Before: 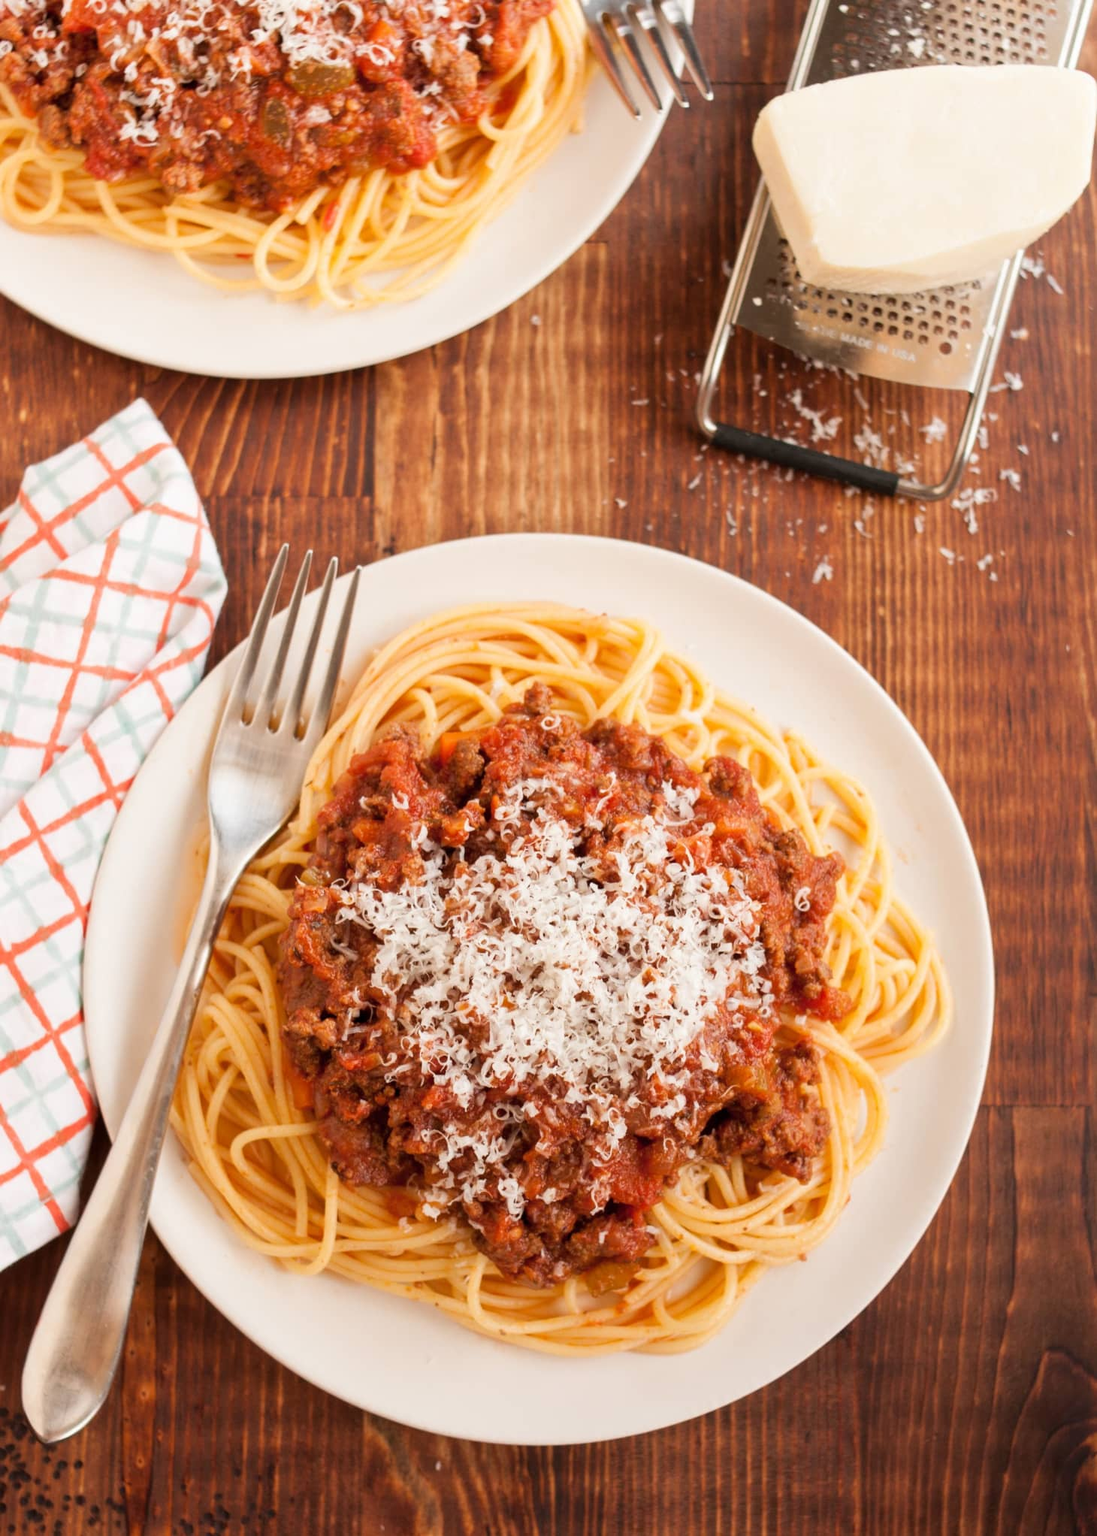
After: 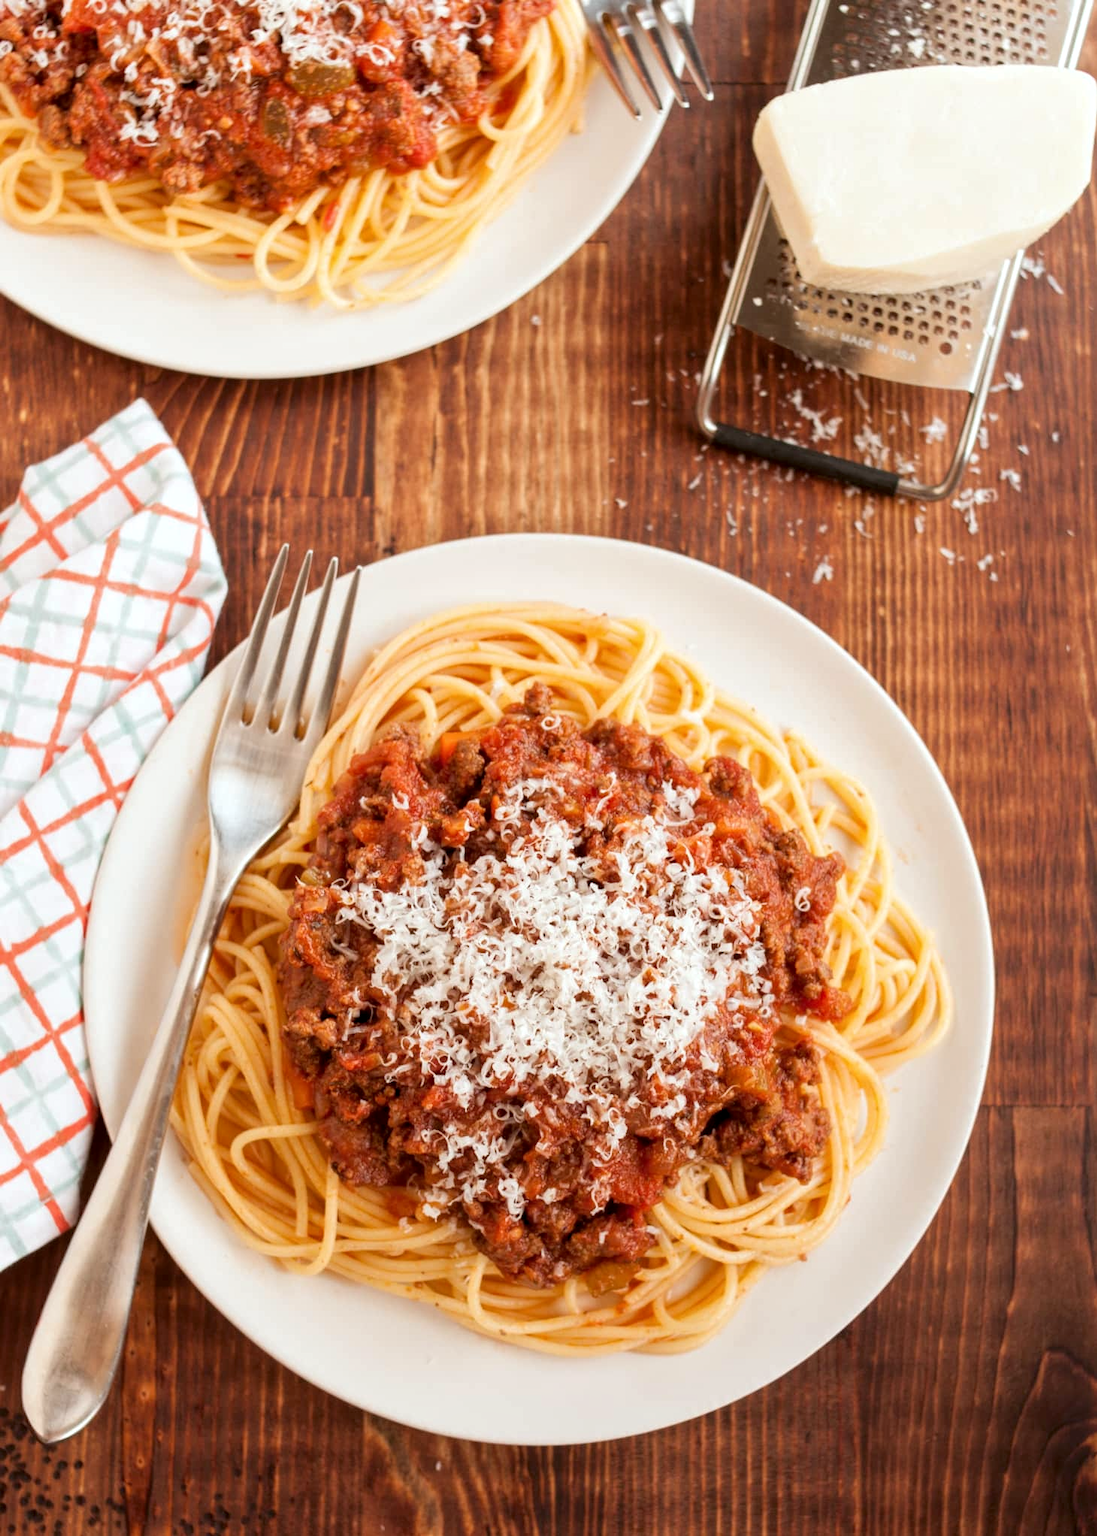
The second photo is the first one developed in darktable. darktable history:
color correction: highlights a* -2.81, highlights b* -2.76, shadows a* 2.23, shadows b* 2.94
local contrast: highlights 105%, shadows 99%, detail 131%, midtone range 0.2
